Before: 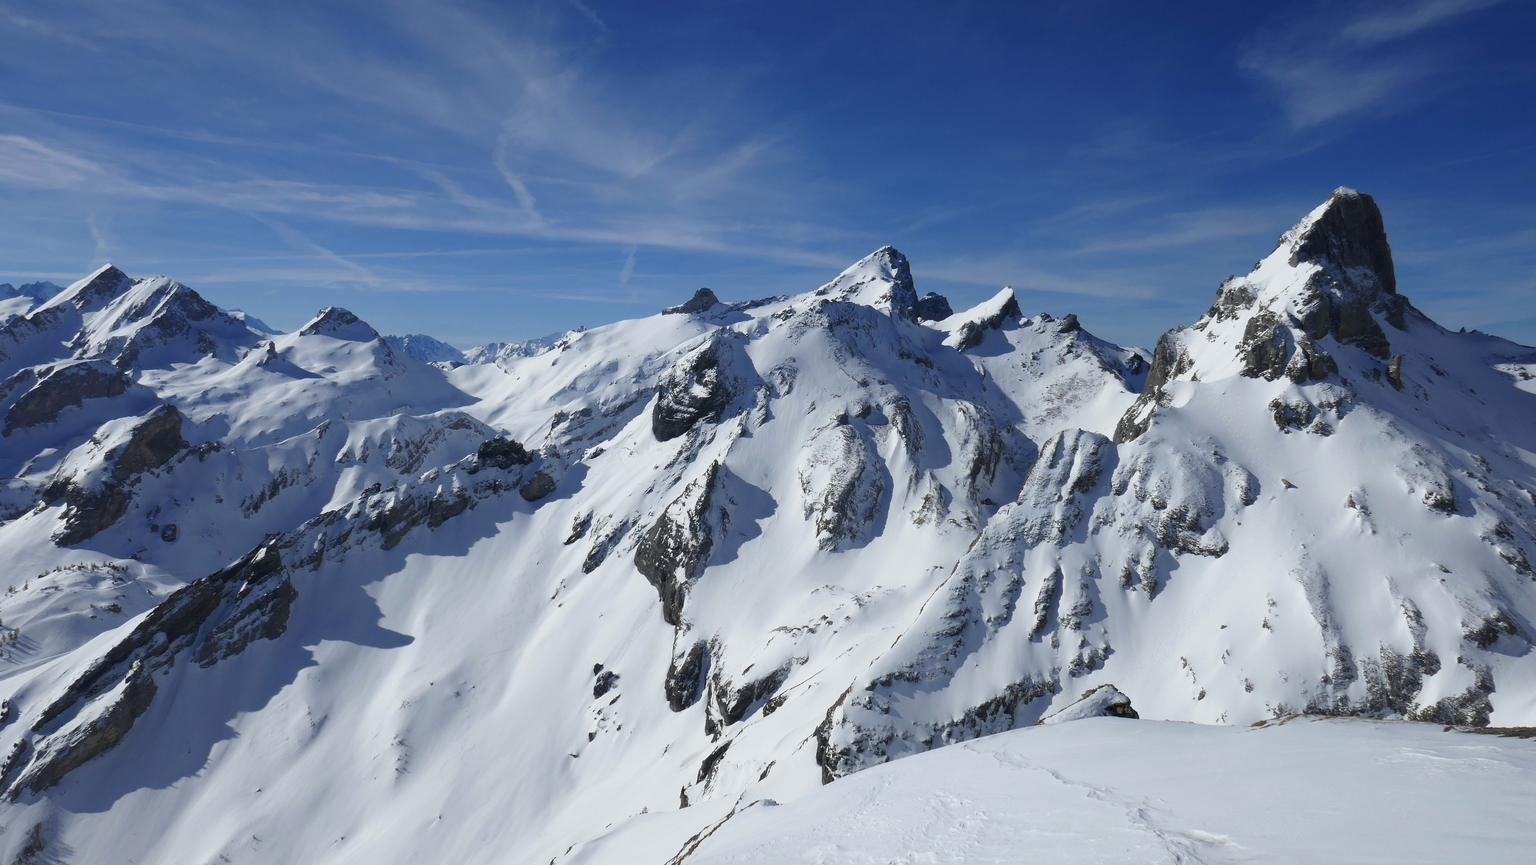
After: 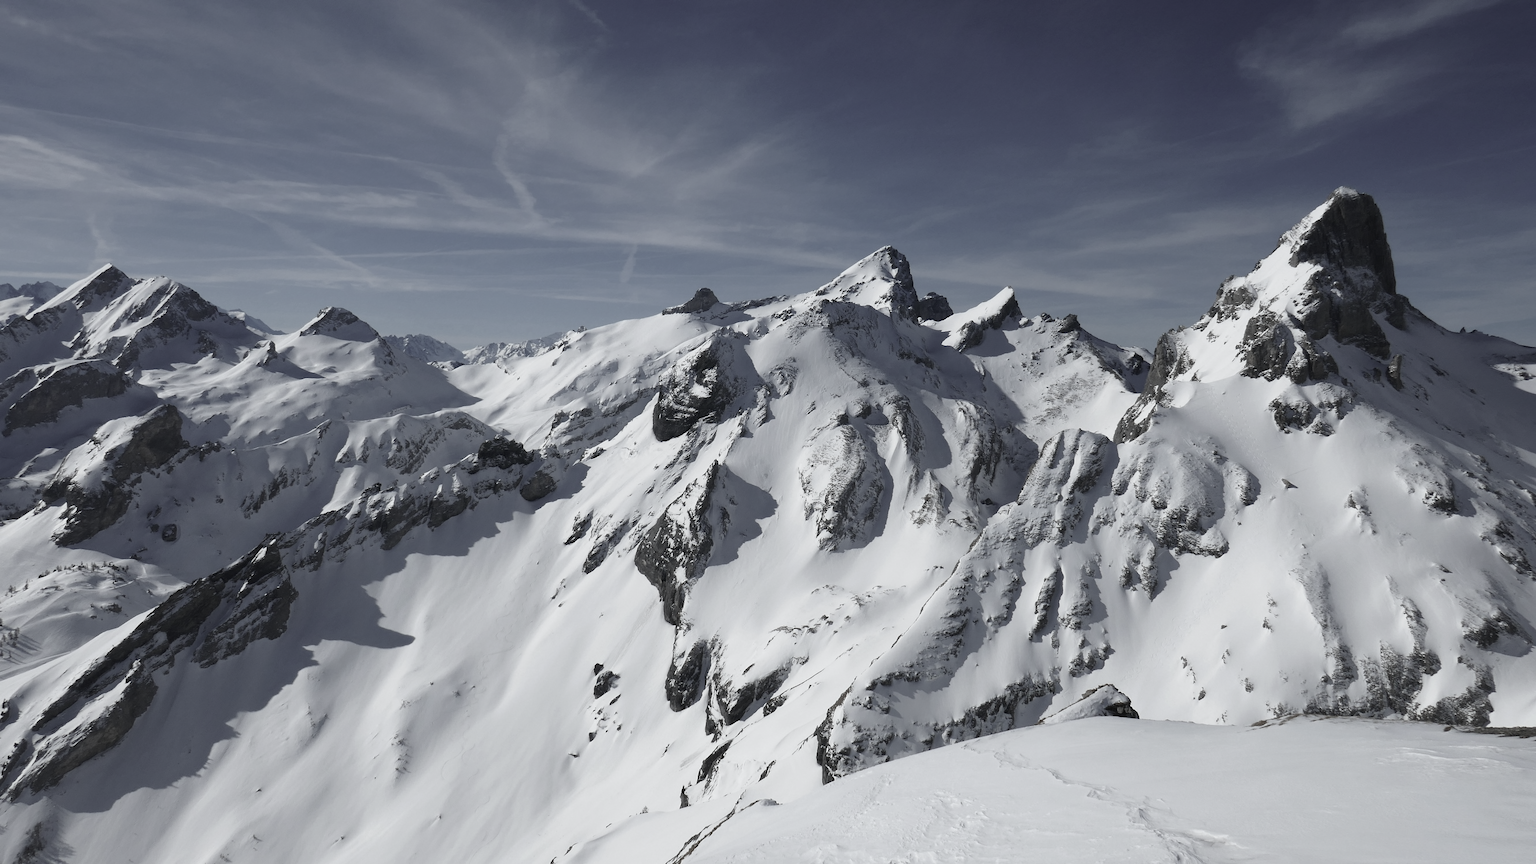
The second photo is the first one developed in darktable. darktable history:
color correction: highlights b* -0.035, saturation 0.332
